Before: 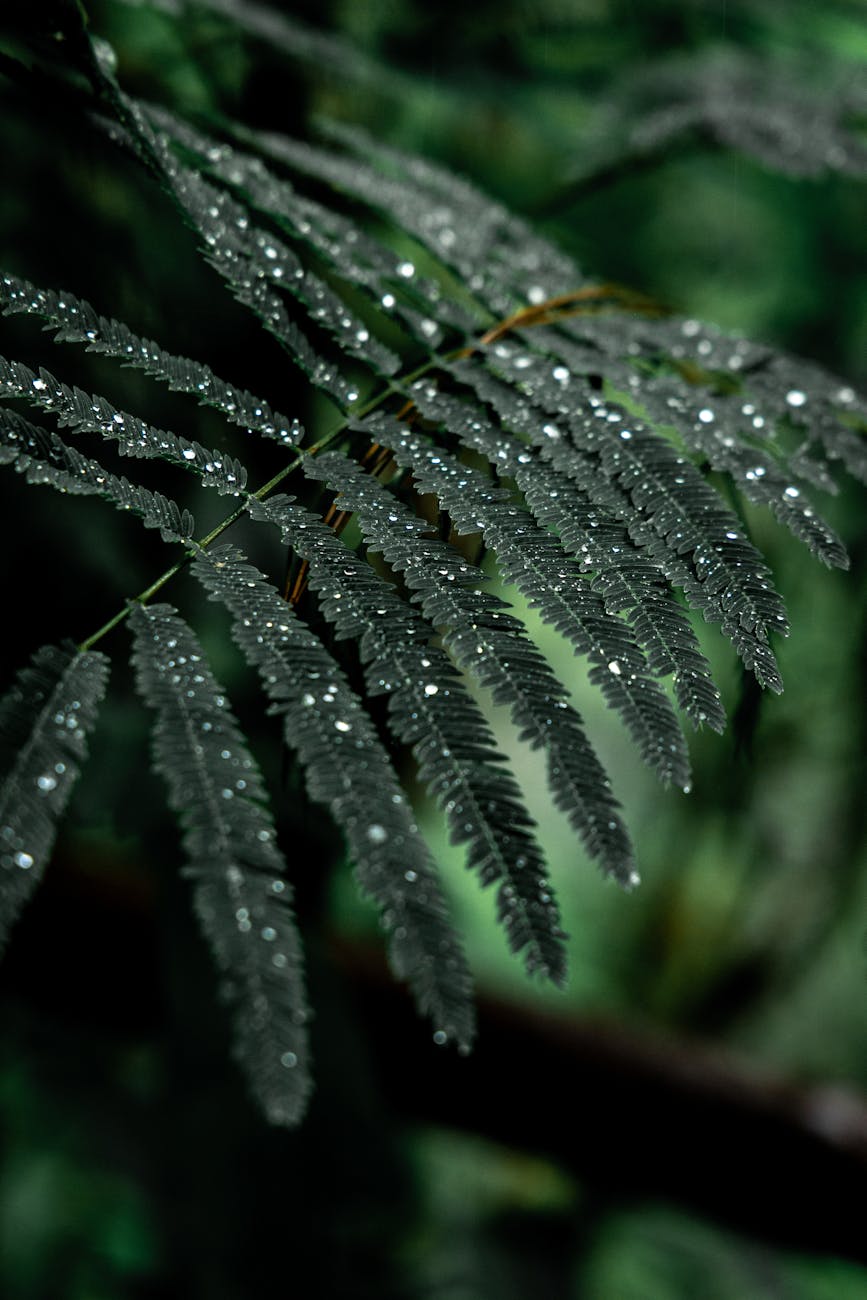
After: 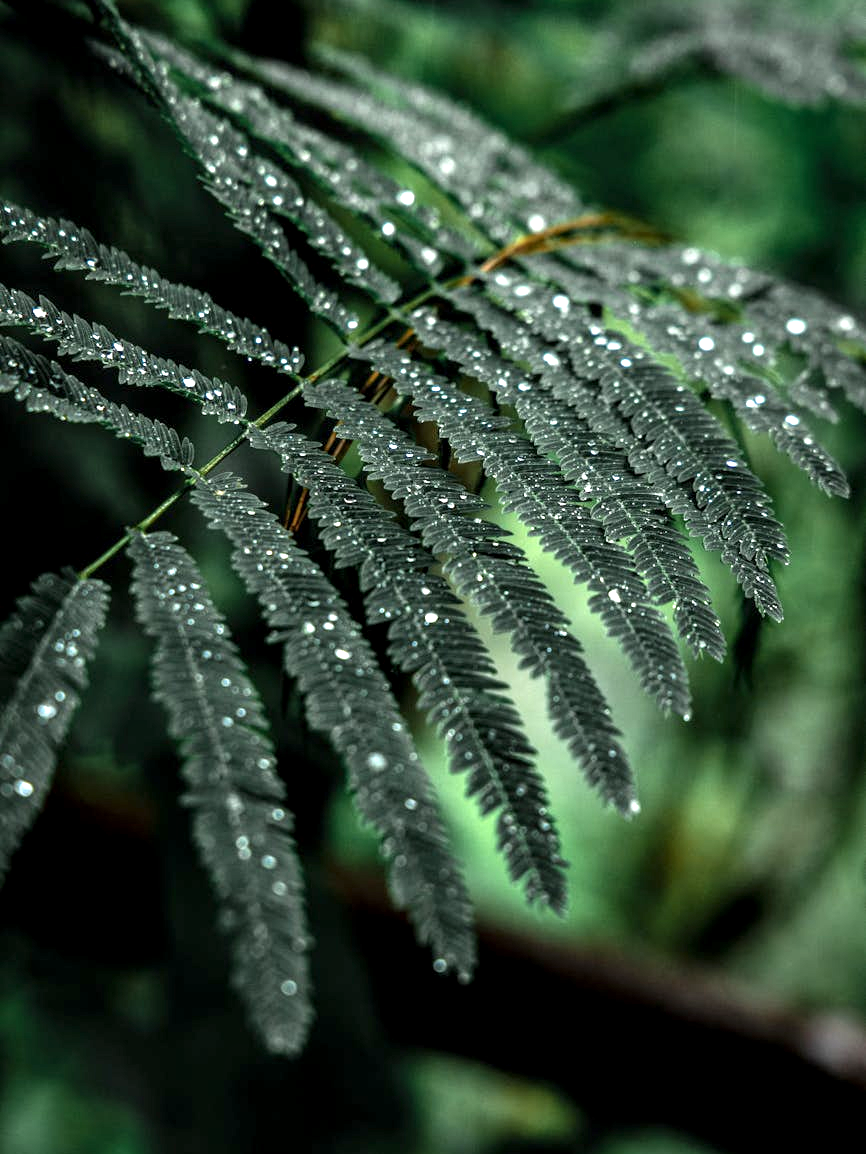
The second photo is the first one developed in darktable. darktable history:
crop and rotate: top 5.609%, bottom 5.609%
exposure: black level correction 0, exposure 1 EV, compensate exposure bias true, compensate highlight preservation false
local contrast: on, module defaults
